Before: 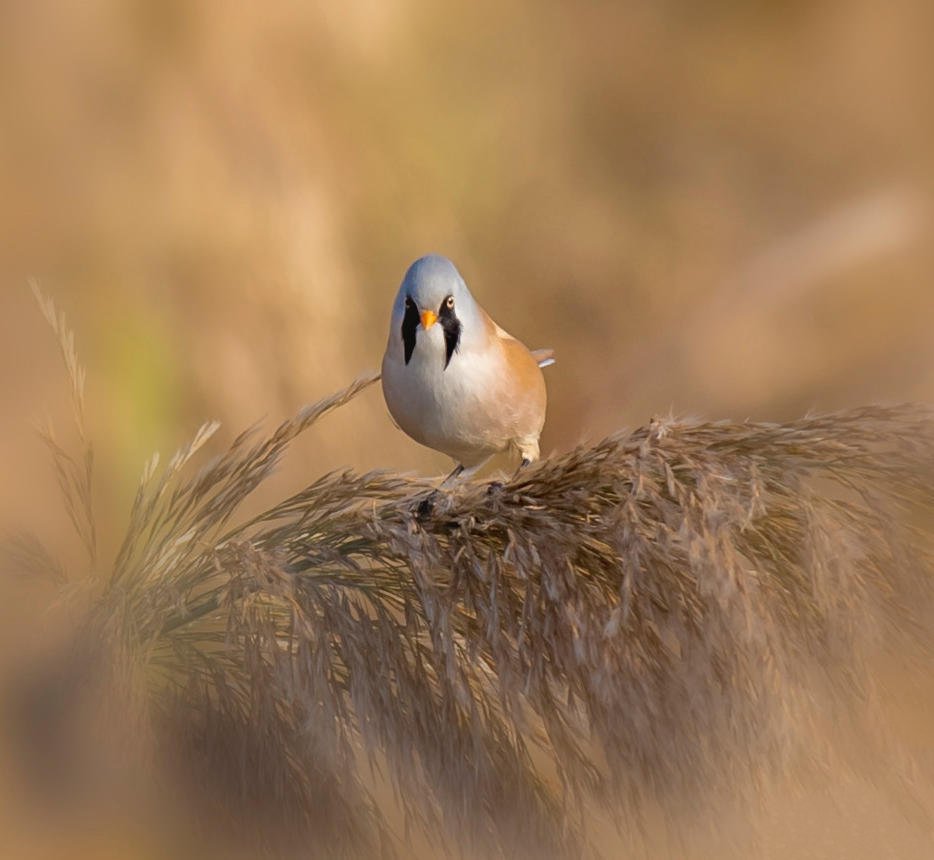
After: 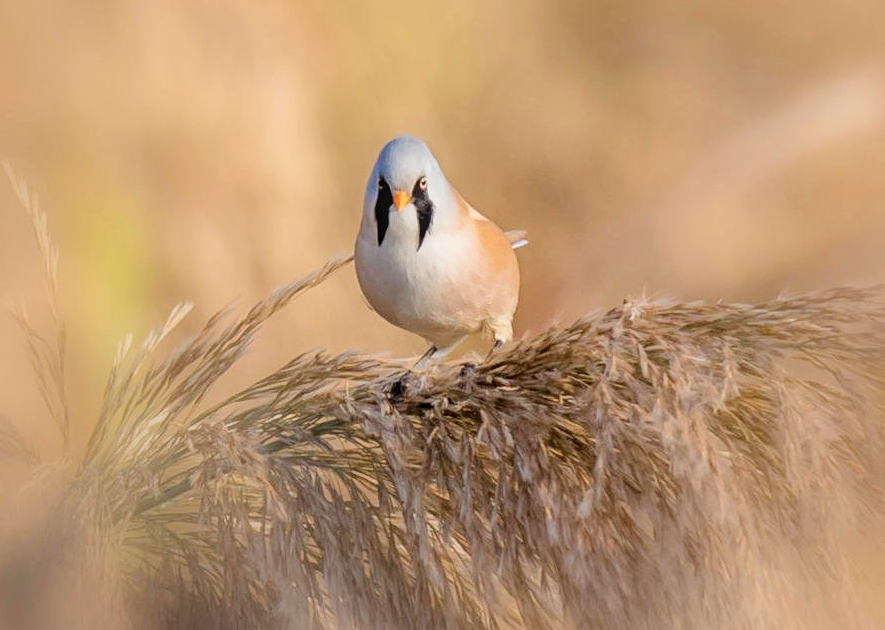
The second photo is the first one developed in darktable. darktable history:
exposure: exposure 0.921 EV, compensate highlight preservation false
filmic rgb: black relative exposure -7.65 EV, white relative exposure 4.56 EV, hardness 3.61
crop and rotate: left 2.918%, top 13.886%, right 2.286%, bottom 12.755%
local contrast: on, module defaults
